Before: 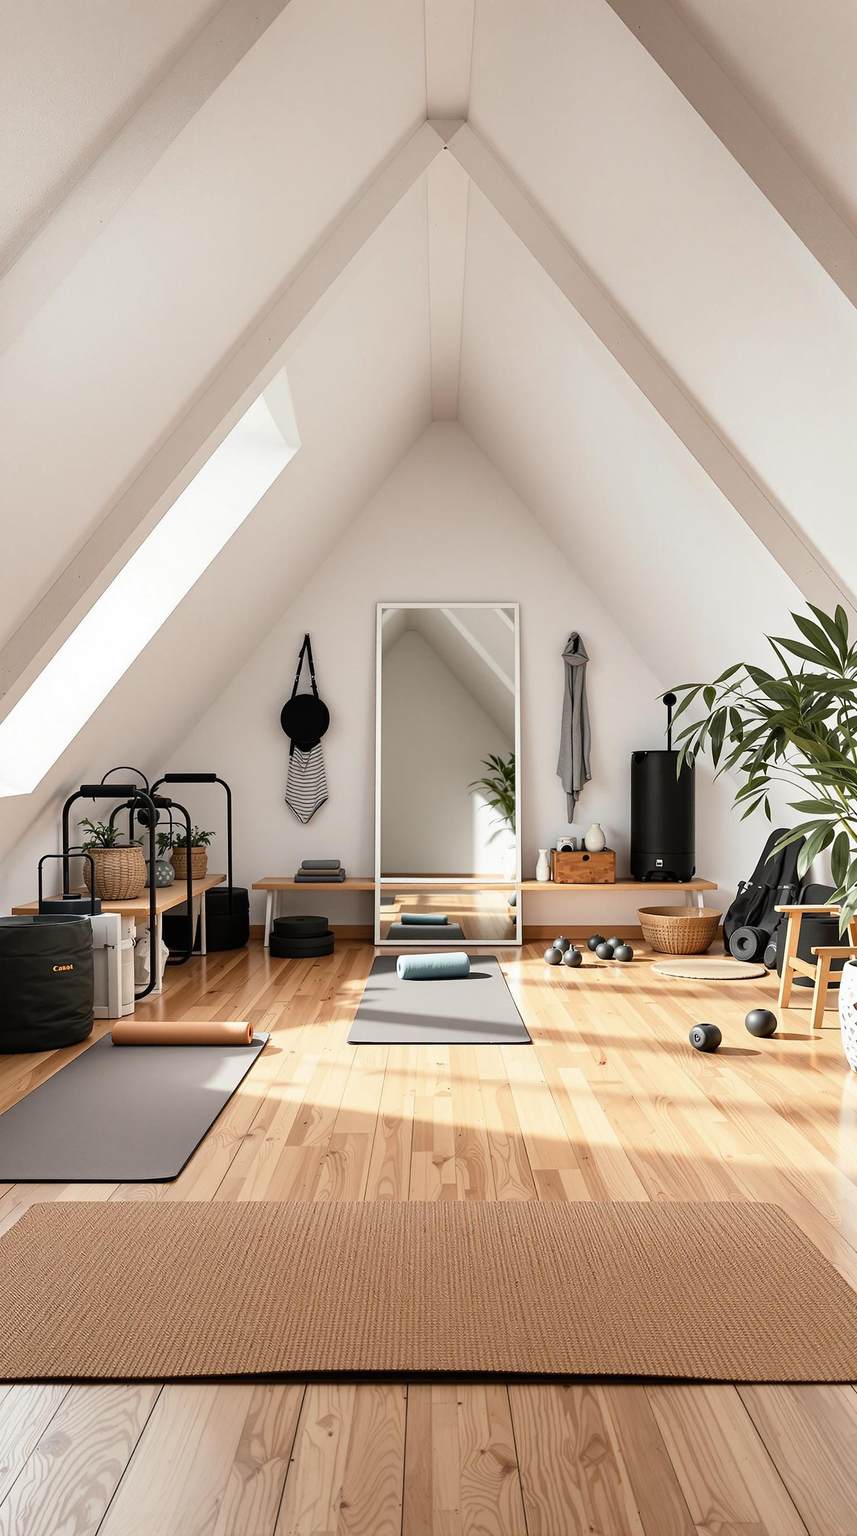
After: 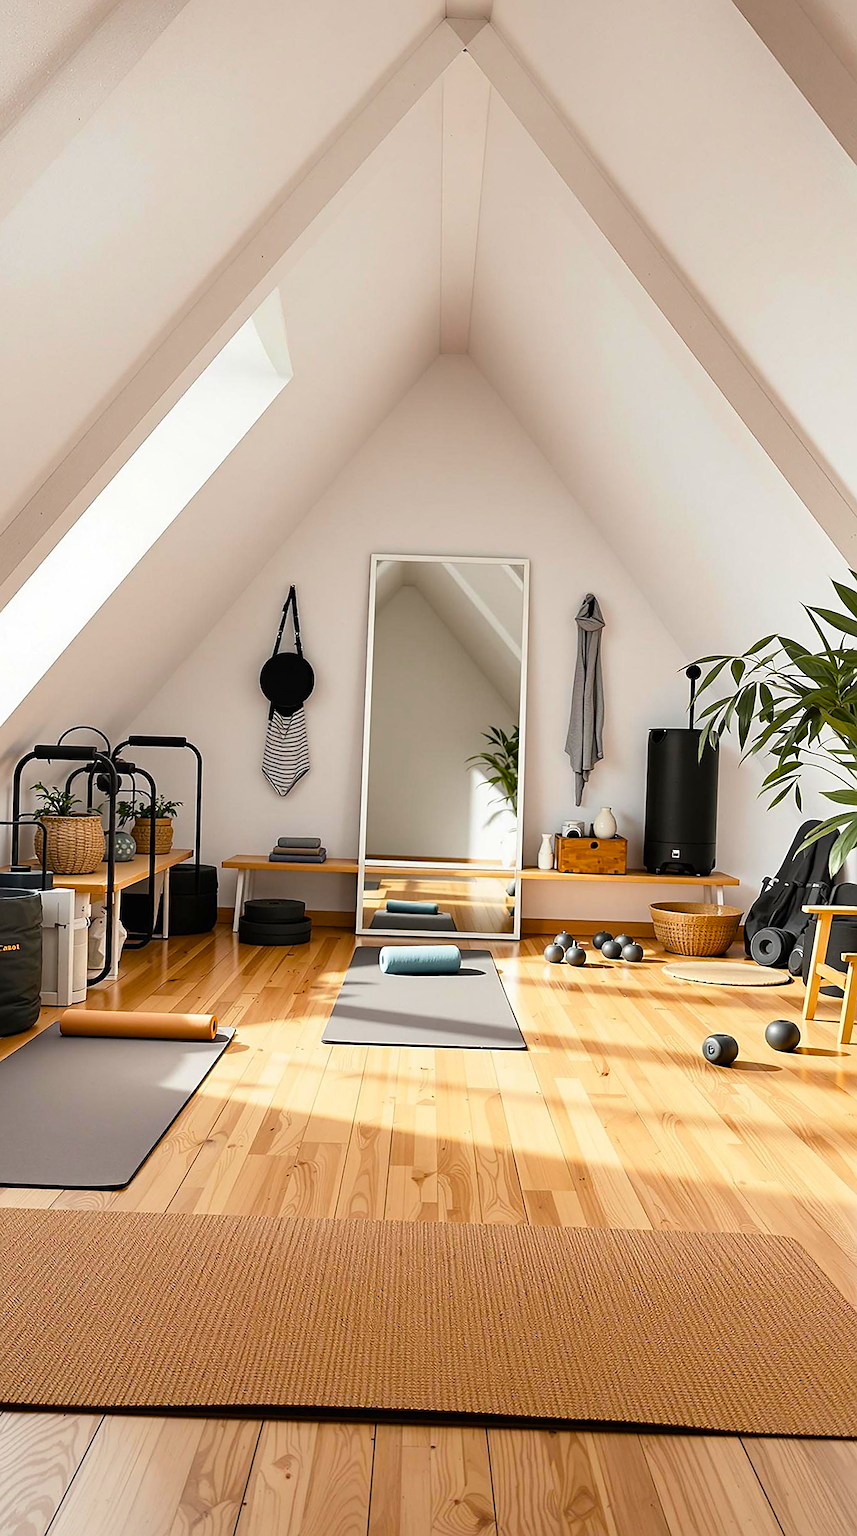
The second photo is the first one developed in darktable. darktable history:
sharpen: on, module defaults
crop and rotate: angle -1.96°, left 3.097%, top 4.154%, right 1.586%, bottom 0.529%
color balance rgb: perceptual saturation grading › global saturation 40%, global vibrance 15%
